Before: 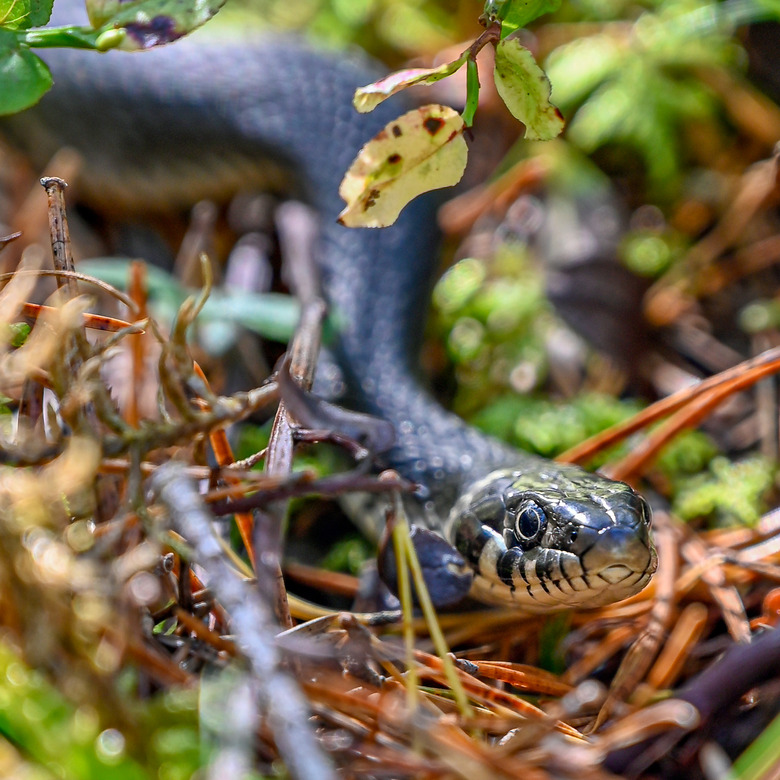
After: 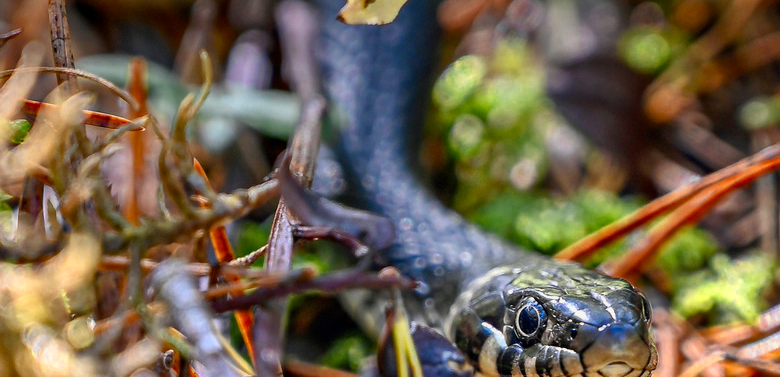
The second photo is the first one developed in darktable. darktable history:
graduated density: on, module defaults
crop and rotate: top 26.056%, bottom 25.543%
color zones: curves: ch0 [(0.004, 0.305) (0.261, 0.623) (0.389, 0.399) (0.708, 0.571) (0.947, 0.34)]; ch1 [(0.025, 0.645) (0.229, 0.584) (0.326, 0.551) (0.484, 0.262) (0.757, 0.643)]
